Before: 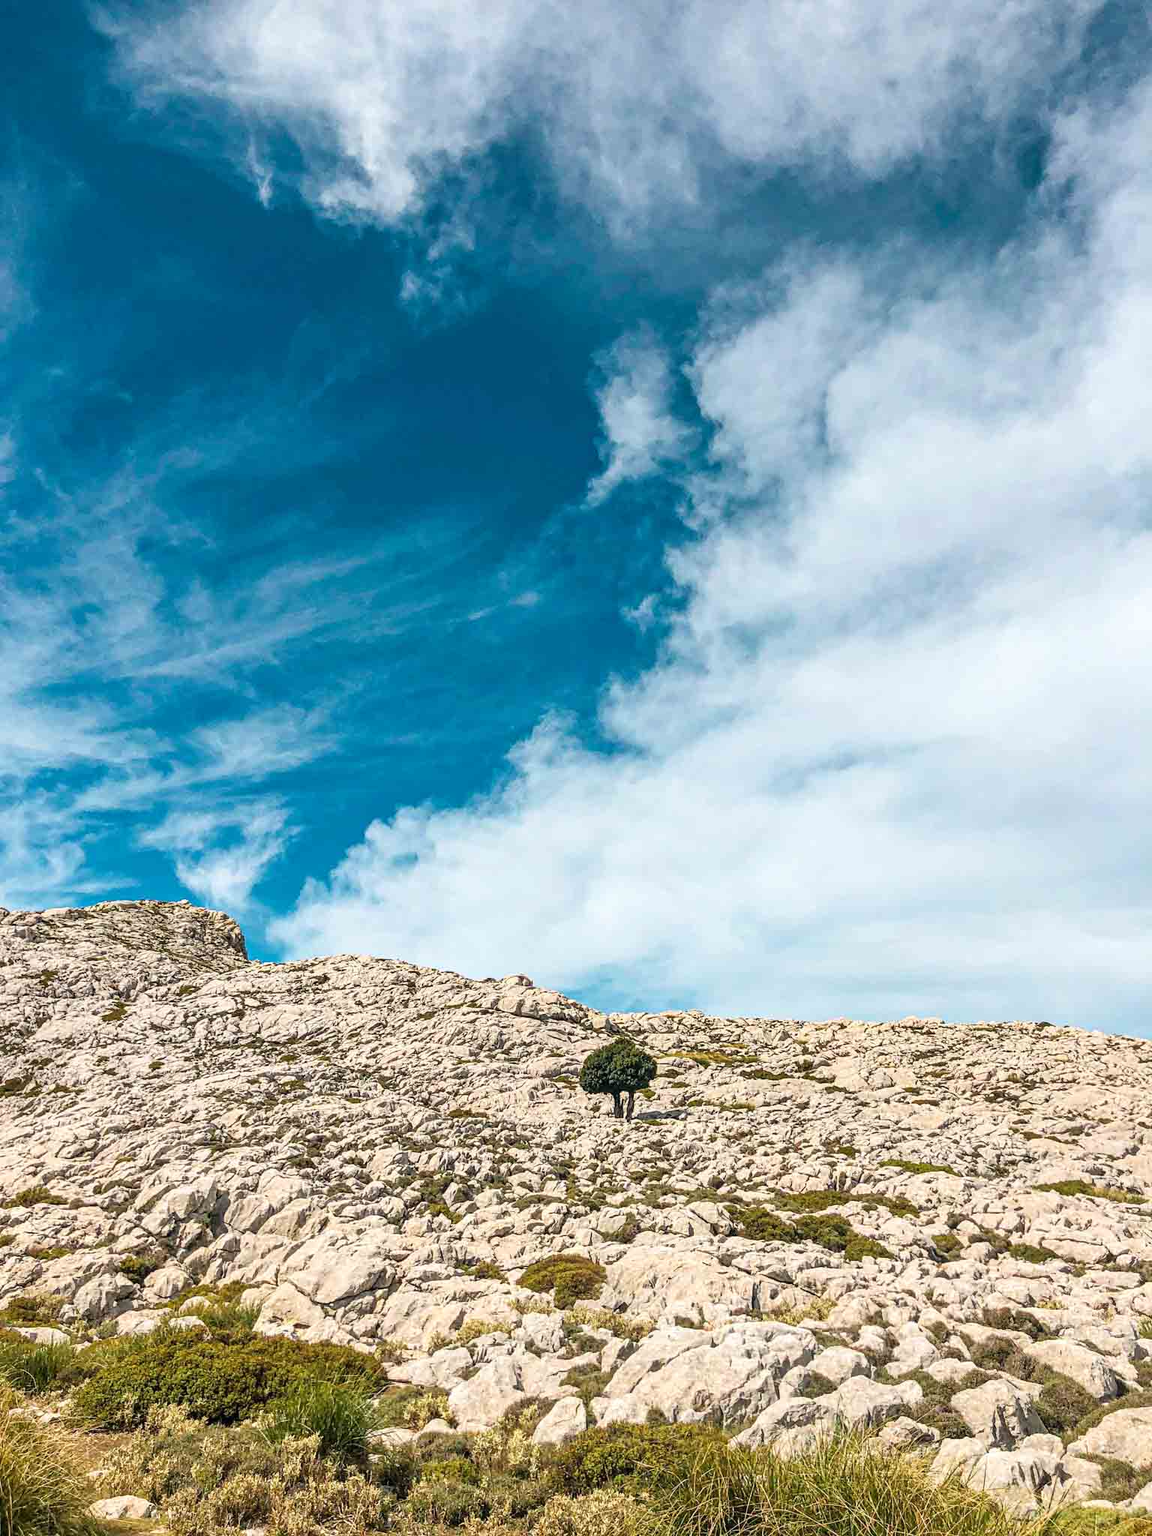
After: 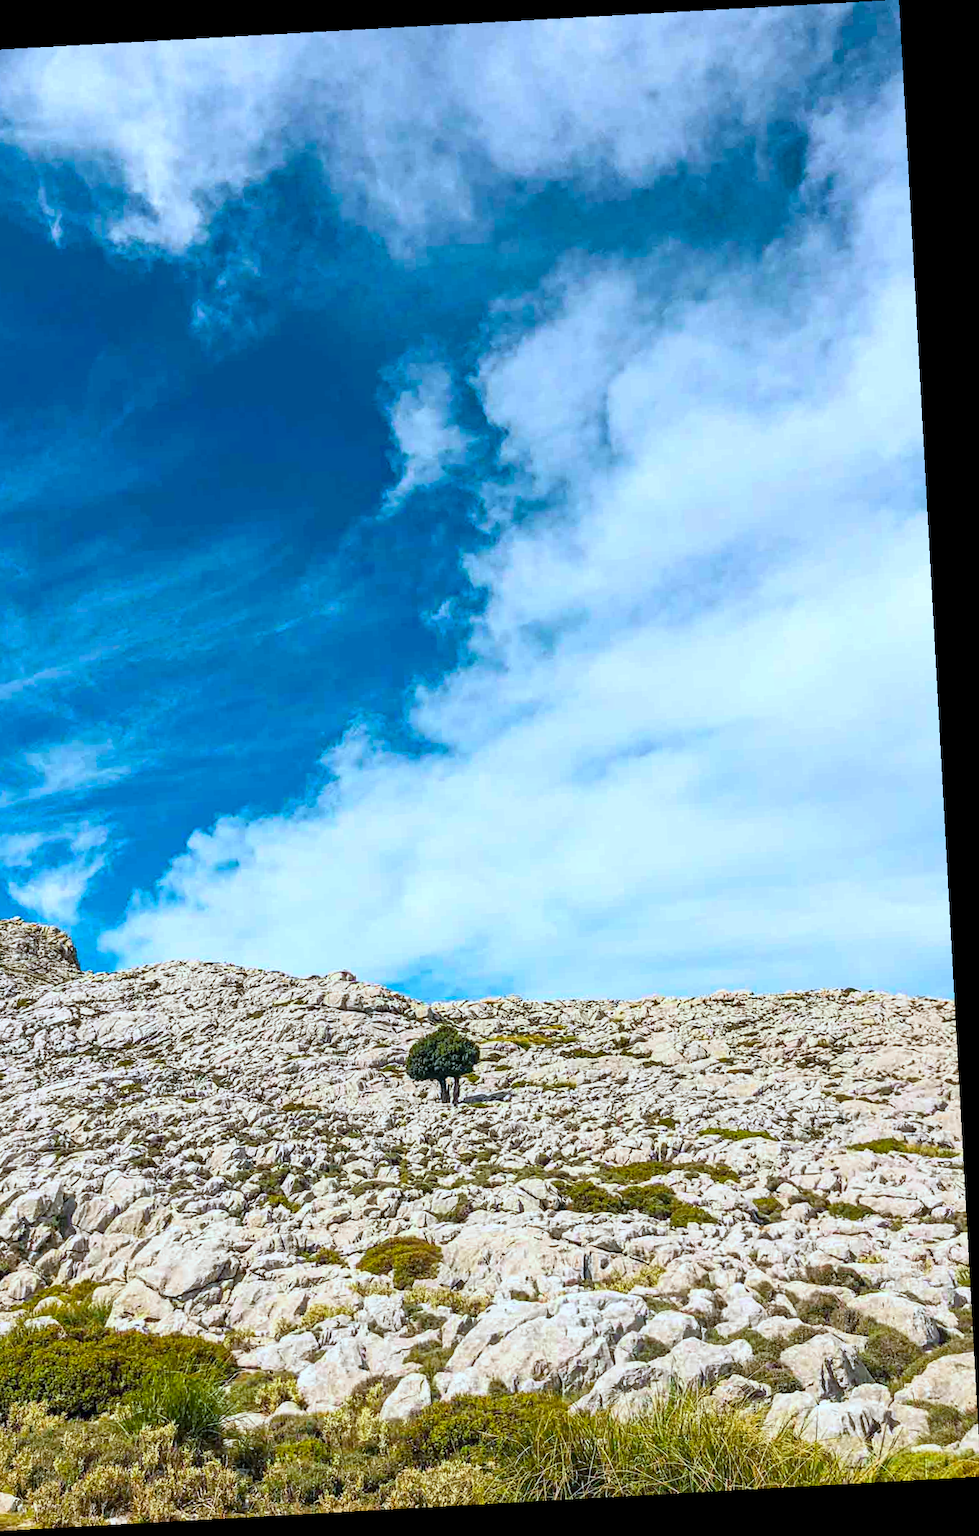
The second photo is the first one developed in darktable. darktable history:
crop: left 17.582%, bottom 0.031%
color balance rgb: perceptual saturation grading › global saturation 25%, global vibrance 20%
rotate and perspective: rotation -3.18°, automatic cropping off
white balance: red 0.924, blue 1.095
